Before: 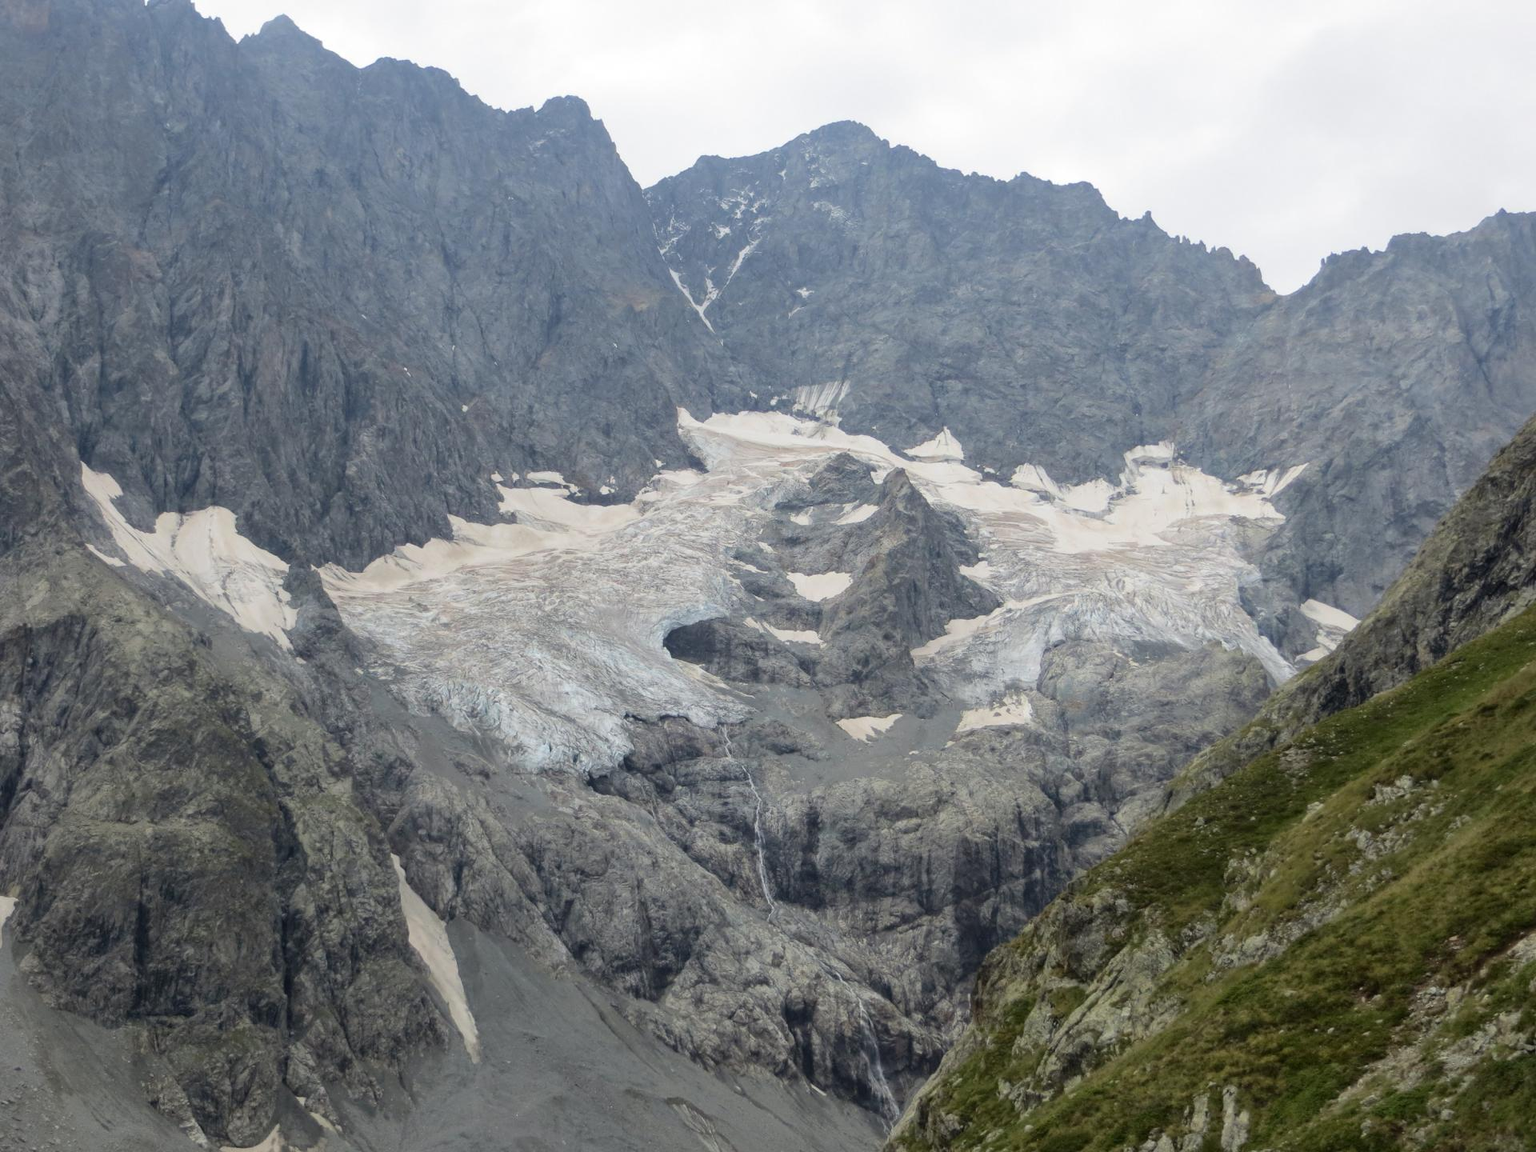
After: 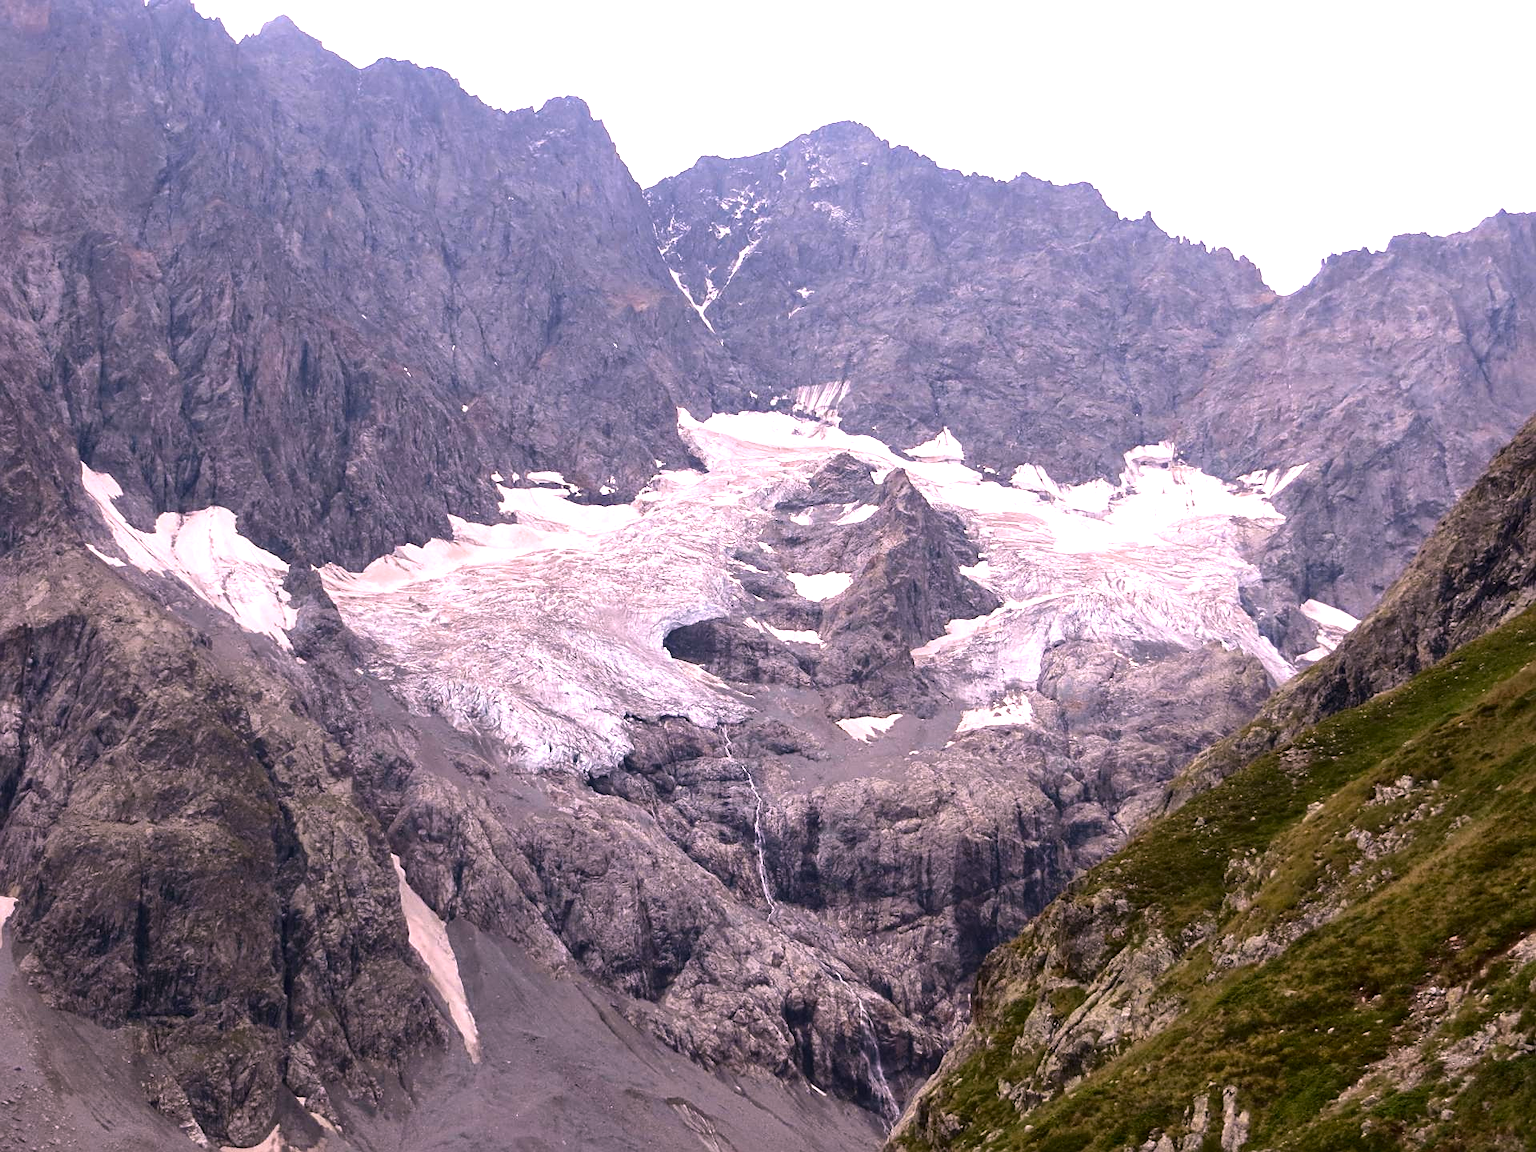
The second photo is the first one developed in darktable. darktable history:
sharpen: on, module defaults
exposure: black level correction 0, exposure 0.7 EV, compensate exposure bias true, compensate highlight preservation false
white balance: red 1.188, blue 1.11
contrast brightness saturation: brightness -0.2, saturation 0.08
